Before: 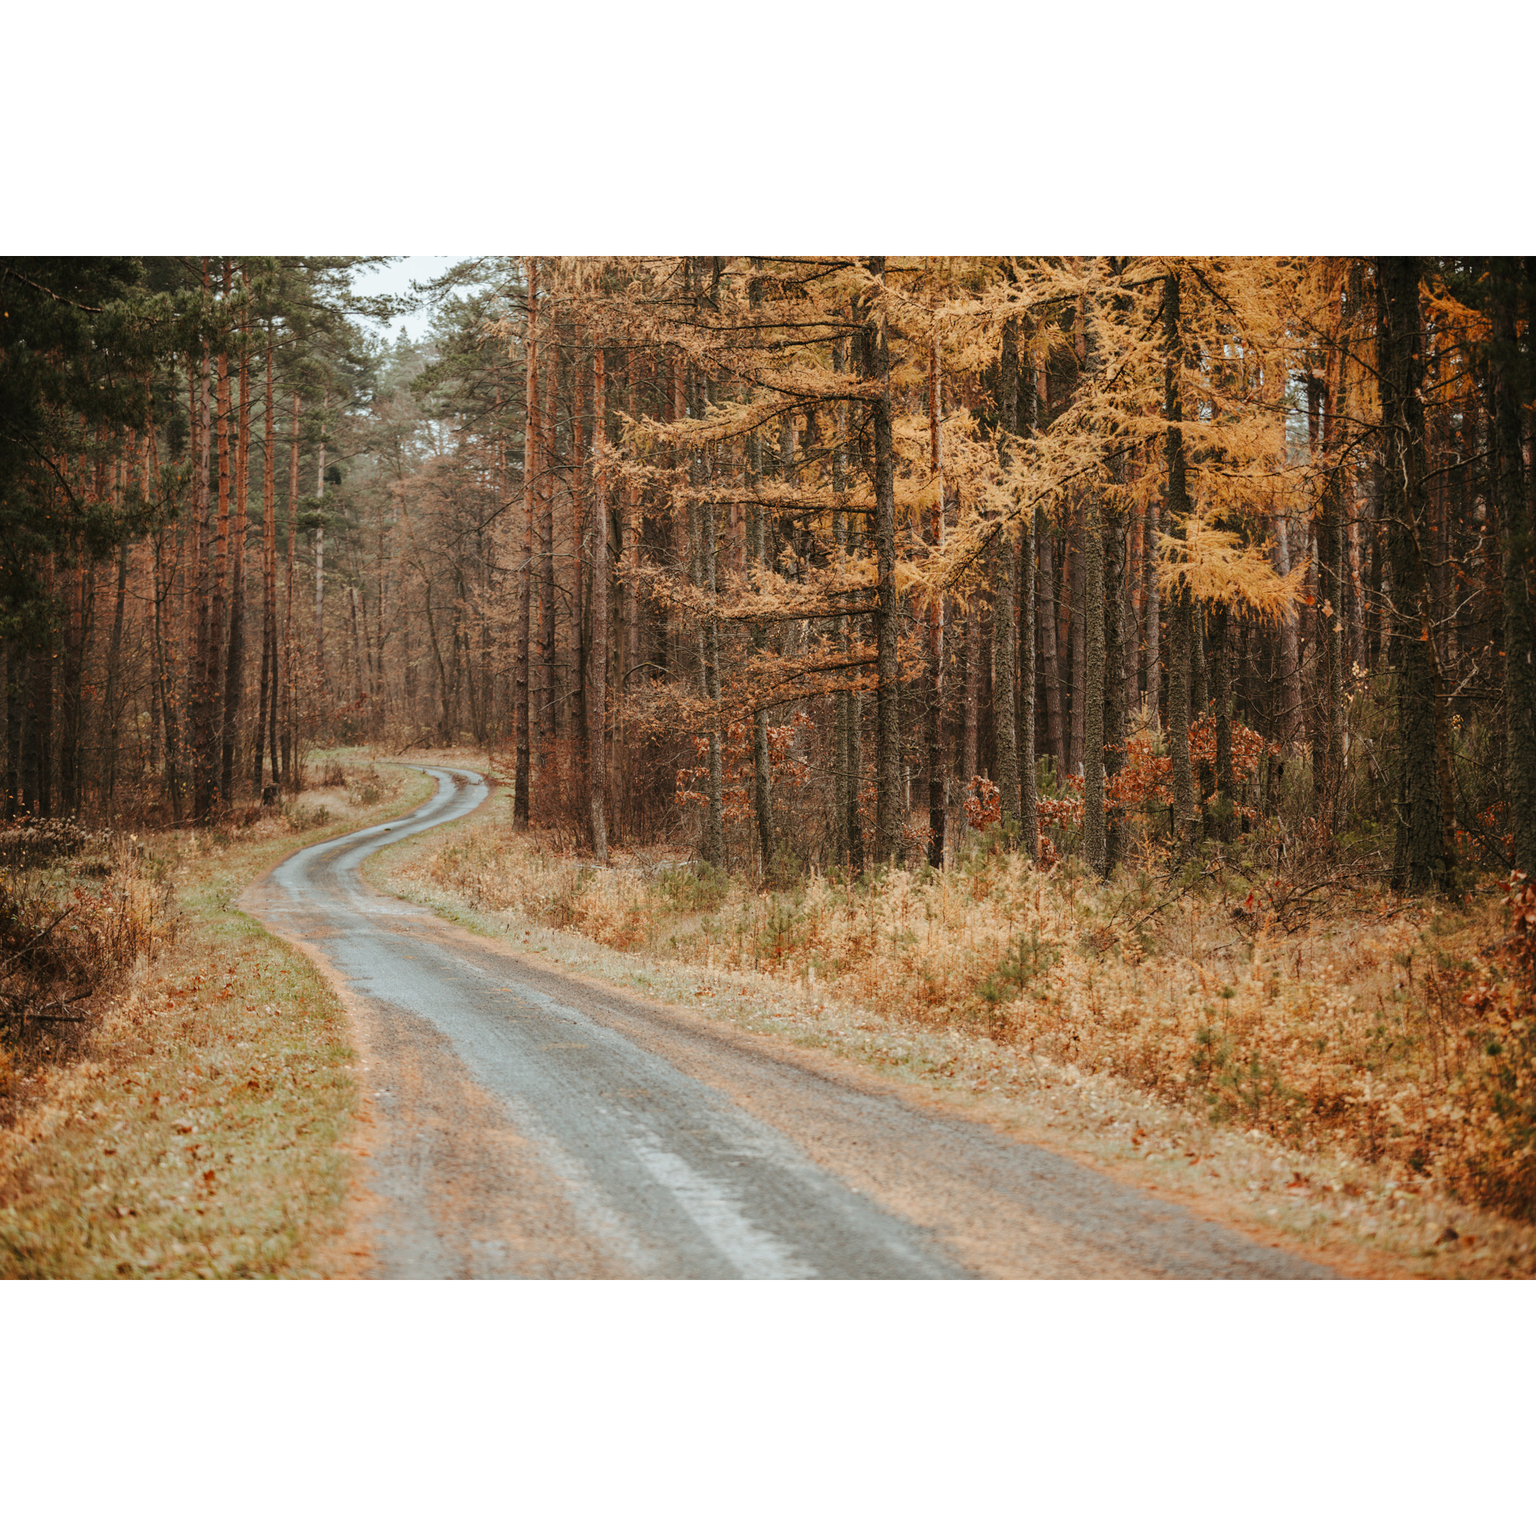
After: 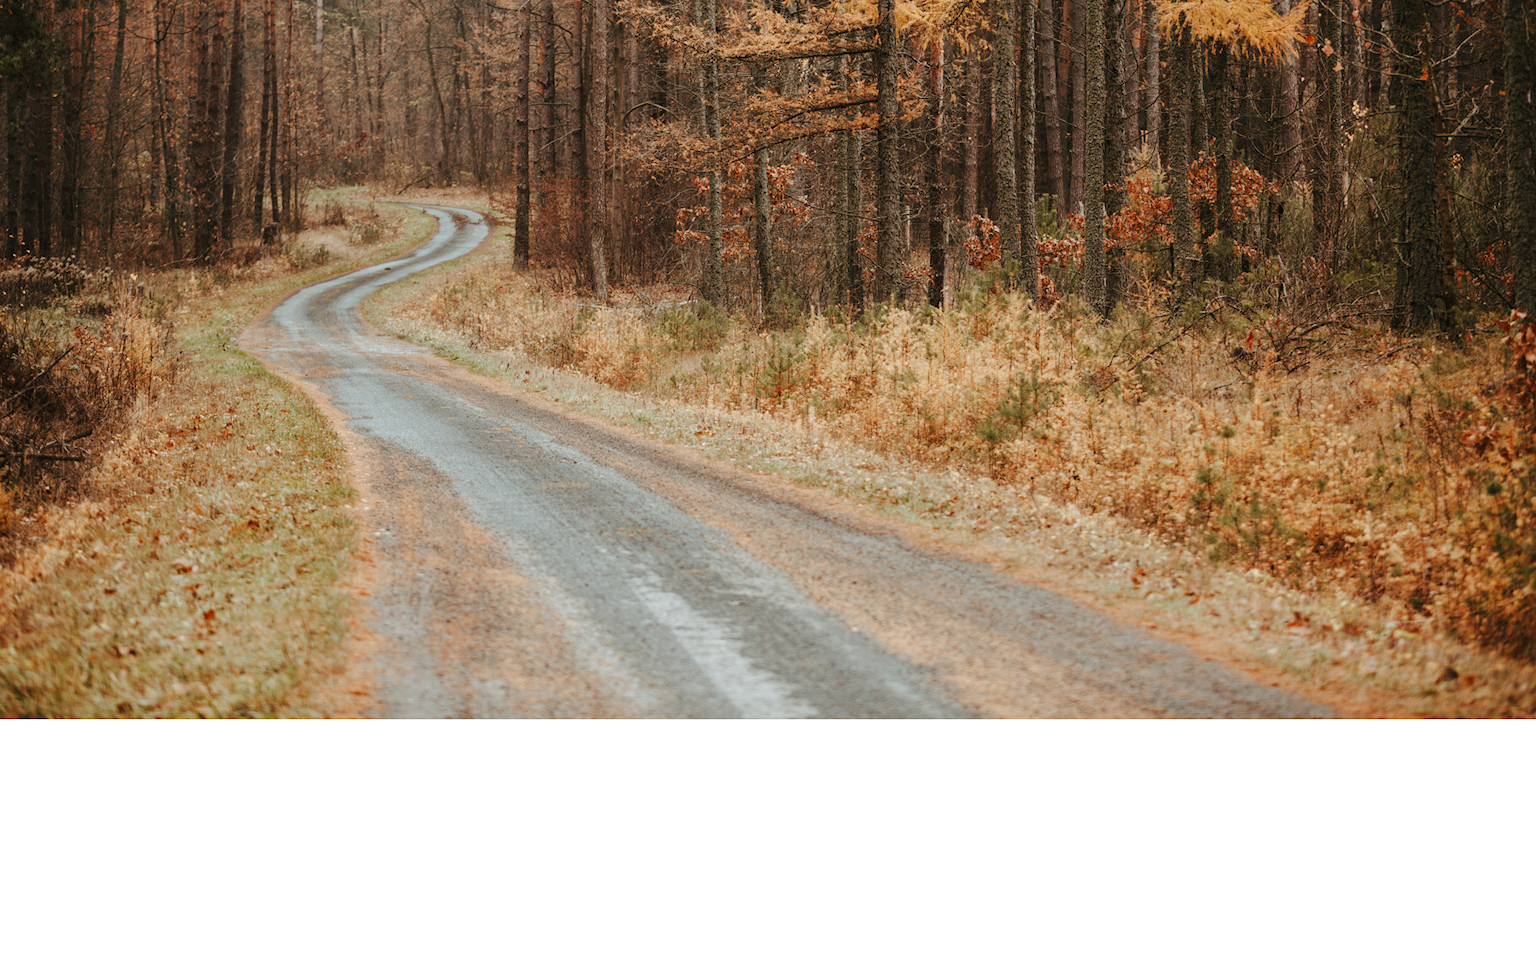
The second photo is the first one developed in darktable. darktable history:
crop and rotate: top 36.511%
